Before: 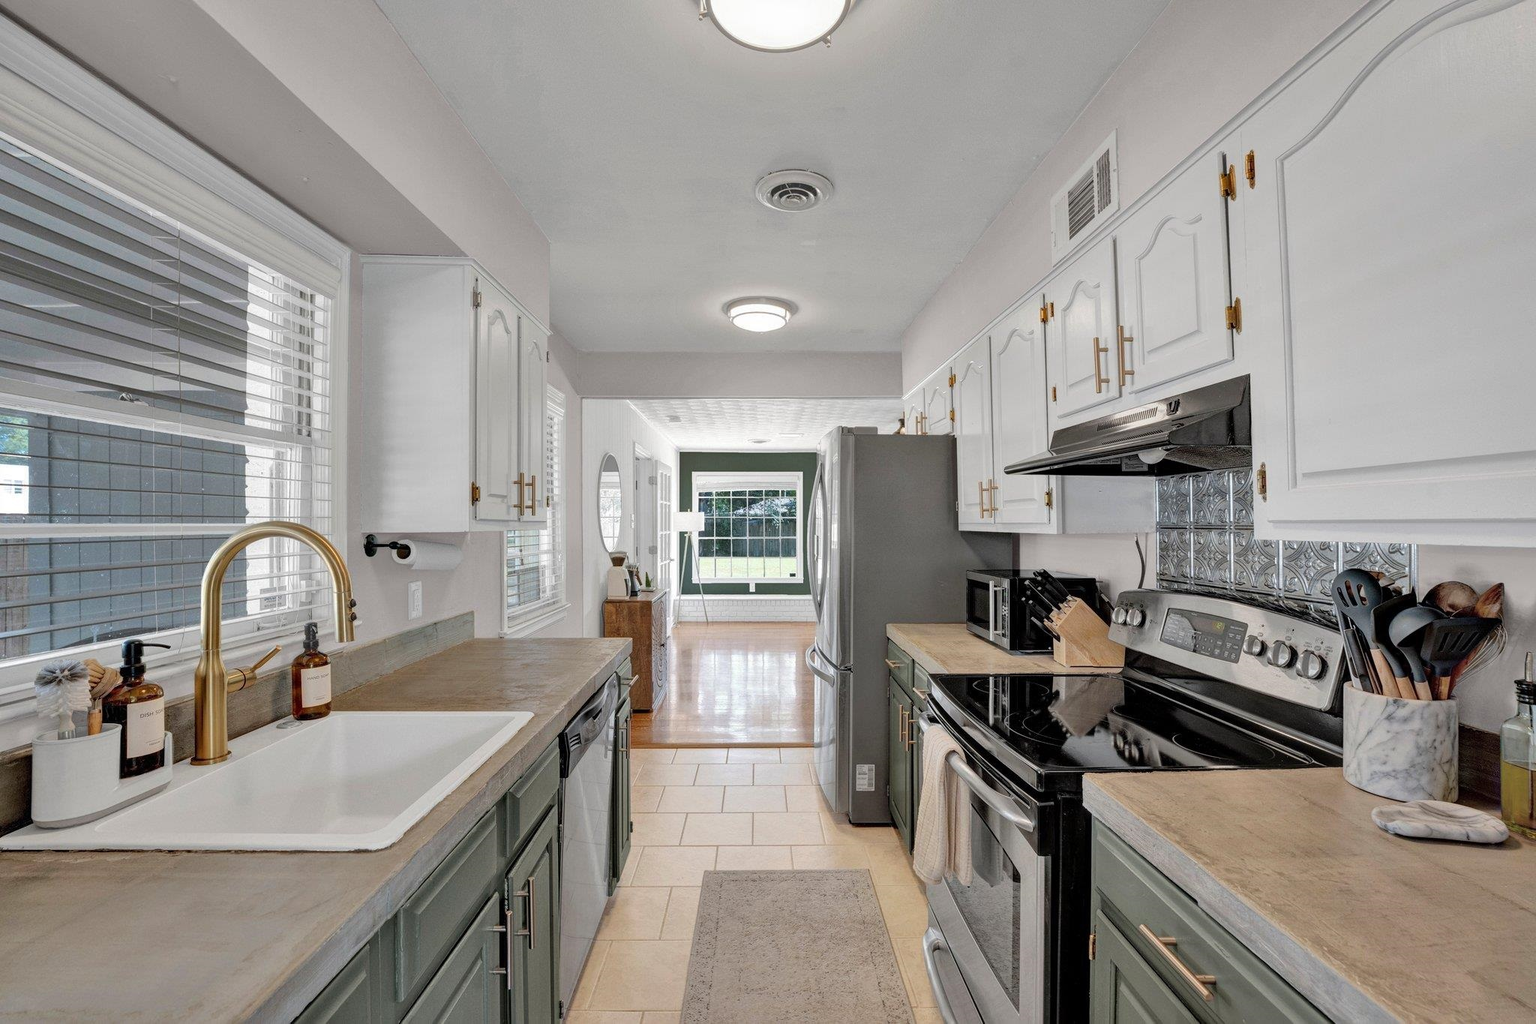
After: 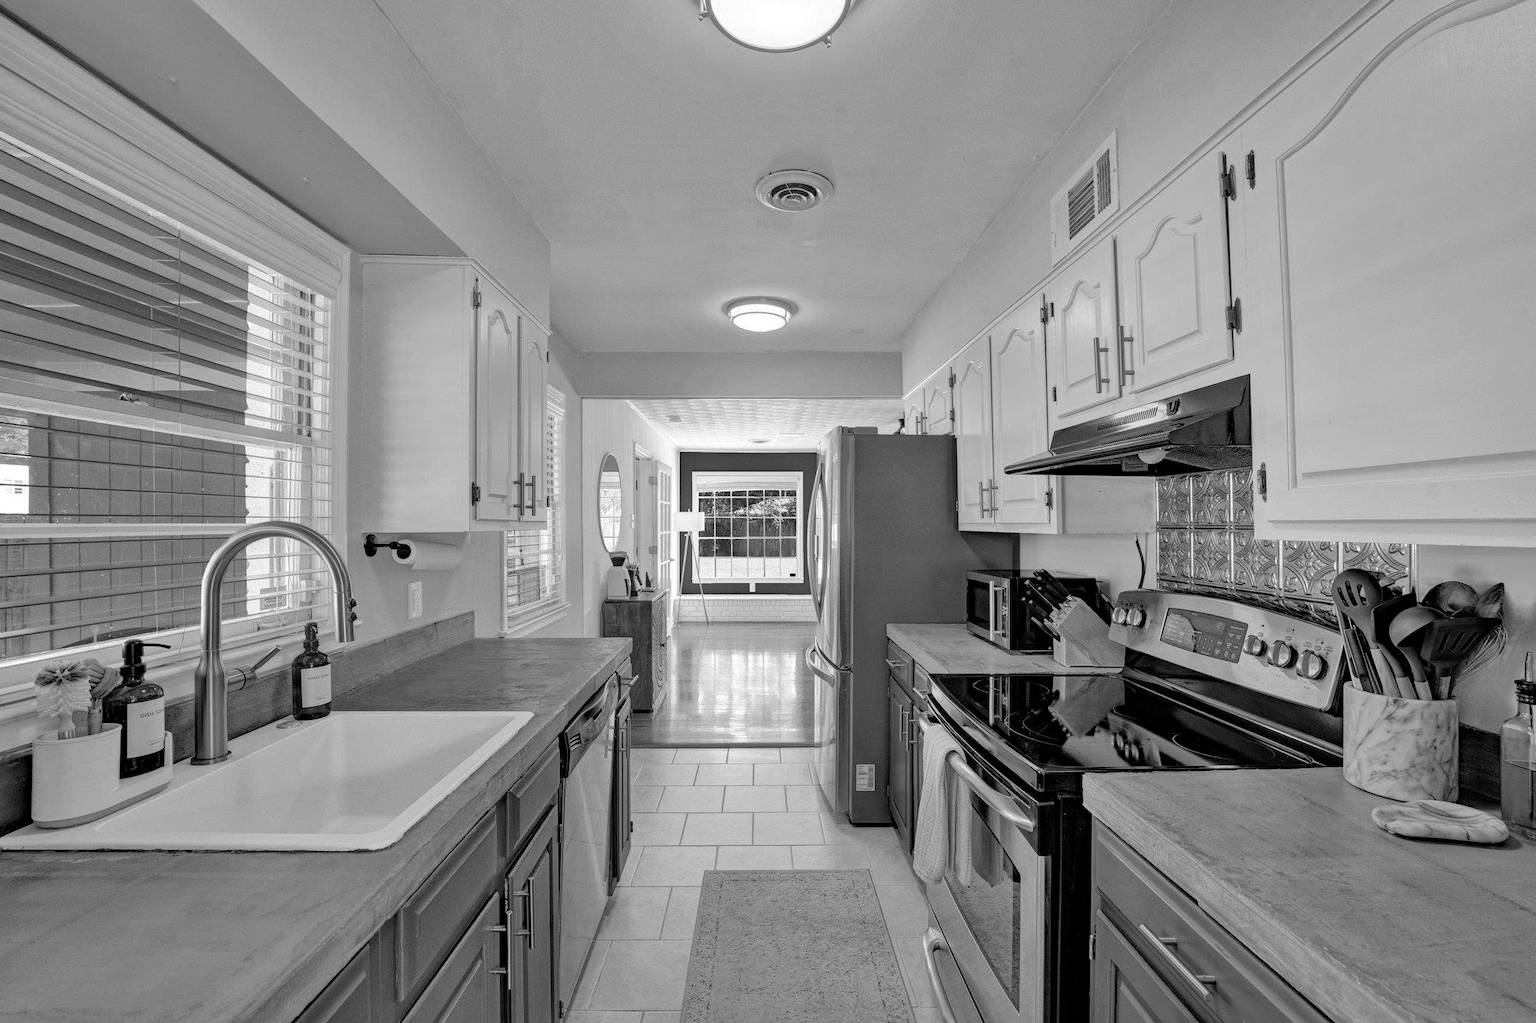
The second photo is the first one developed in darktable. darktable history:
color calibration: output gray [0.18, 0.41, 0.41, 0], illuminant as shot in camera, x 0.358, y 0.373, temperature 4628.91 K
haze removal: compatibility mode true, adaptive false
